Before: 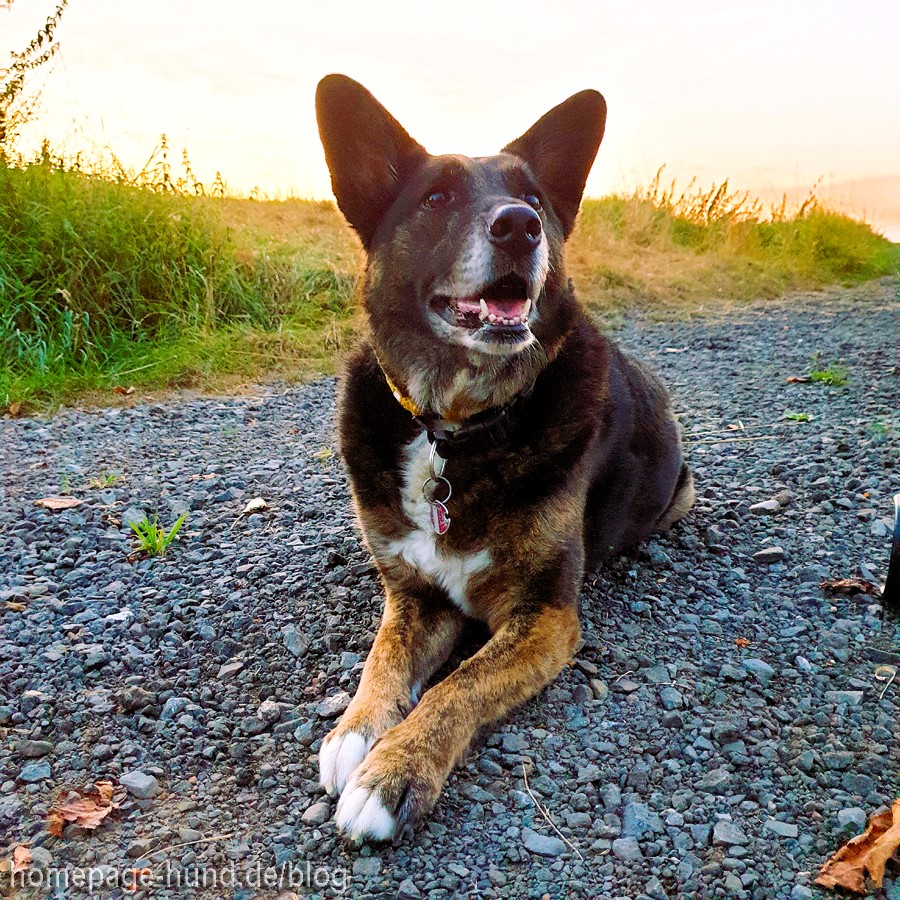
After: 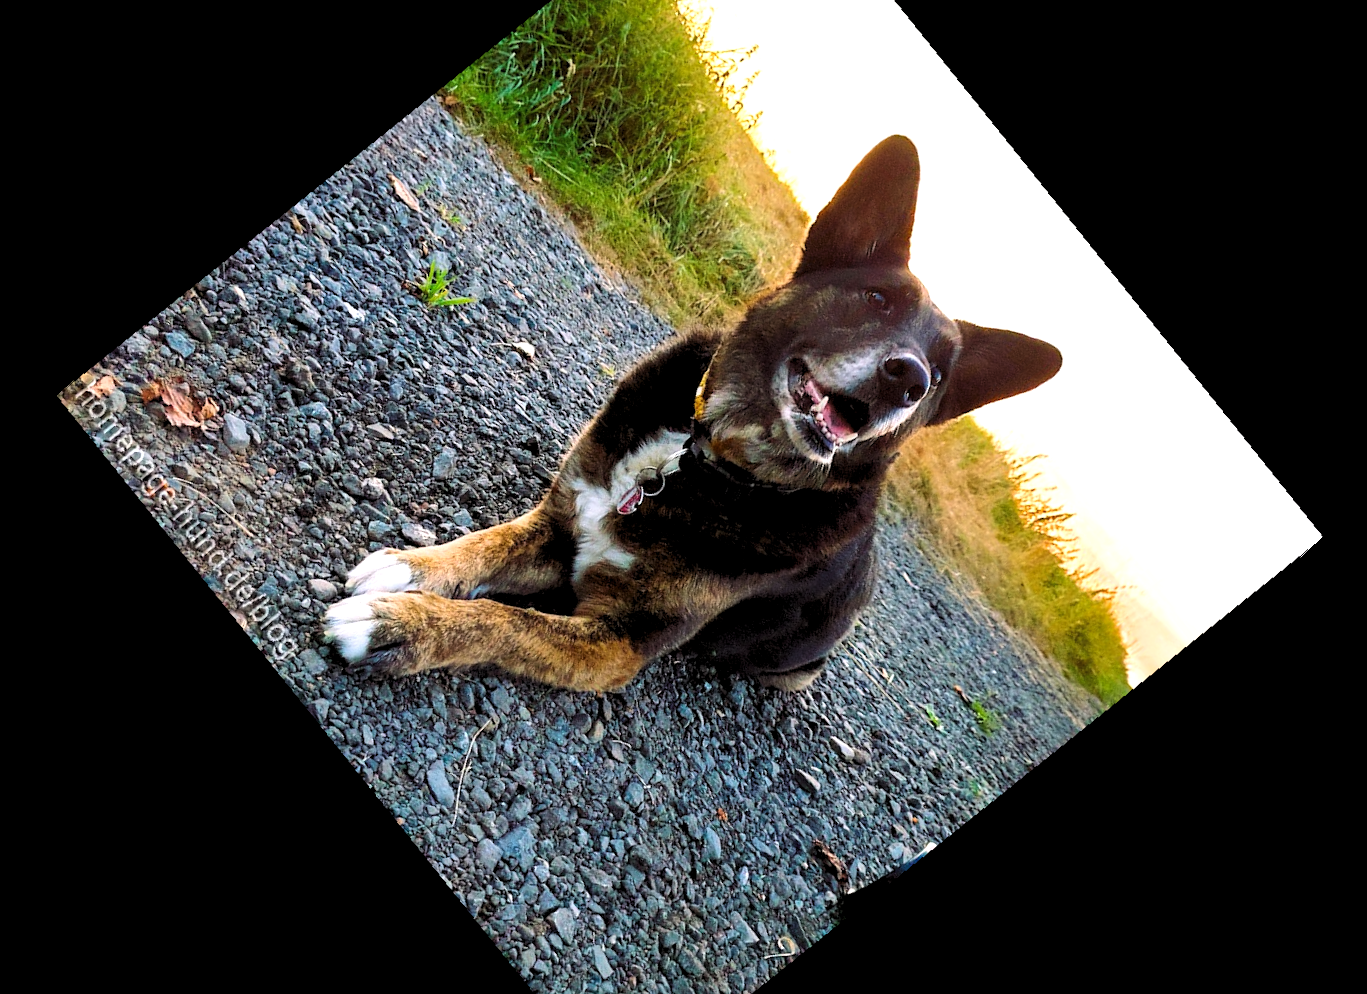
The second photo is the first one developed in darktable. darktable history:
levels: levels [0.052, 0.496, 0.908]
rotate and perspective: rotation 5.12°, automatic cropping off
crop and rotate: angle -46.26°, top 16.234%, right 0.912%, bottom 11.704%
